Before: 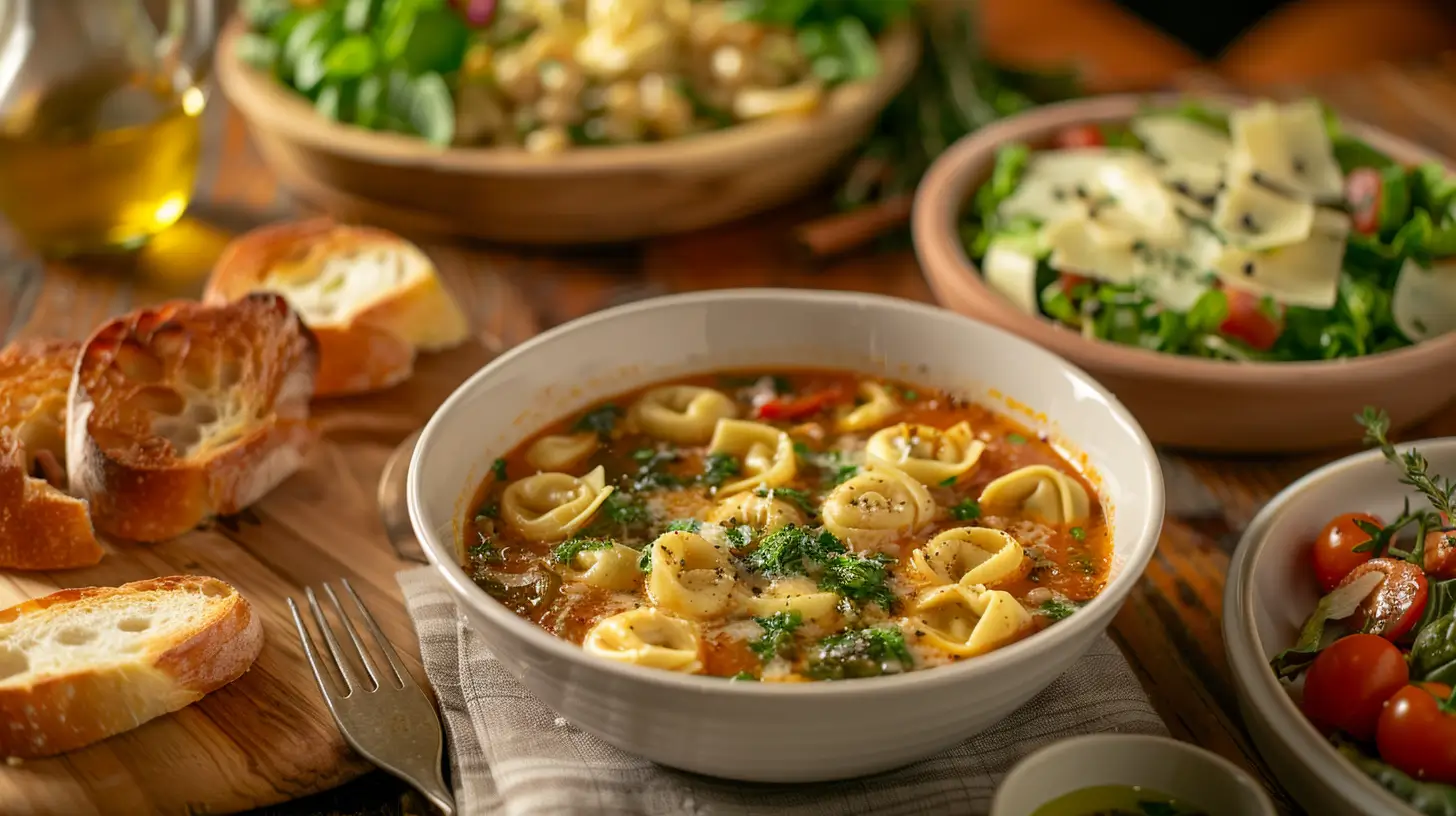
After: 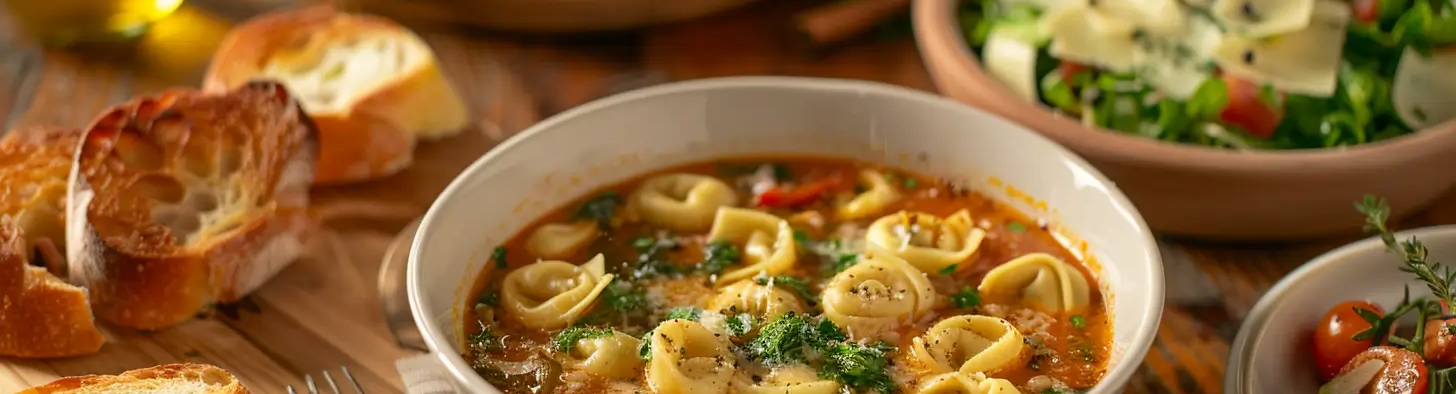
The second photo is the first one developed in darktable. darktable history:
crop and rotate: top 26.056%, bottom 25.543%
white balance: red 1.009, blue 0.985
